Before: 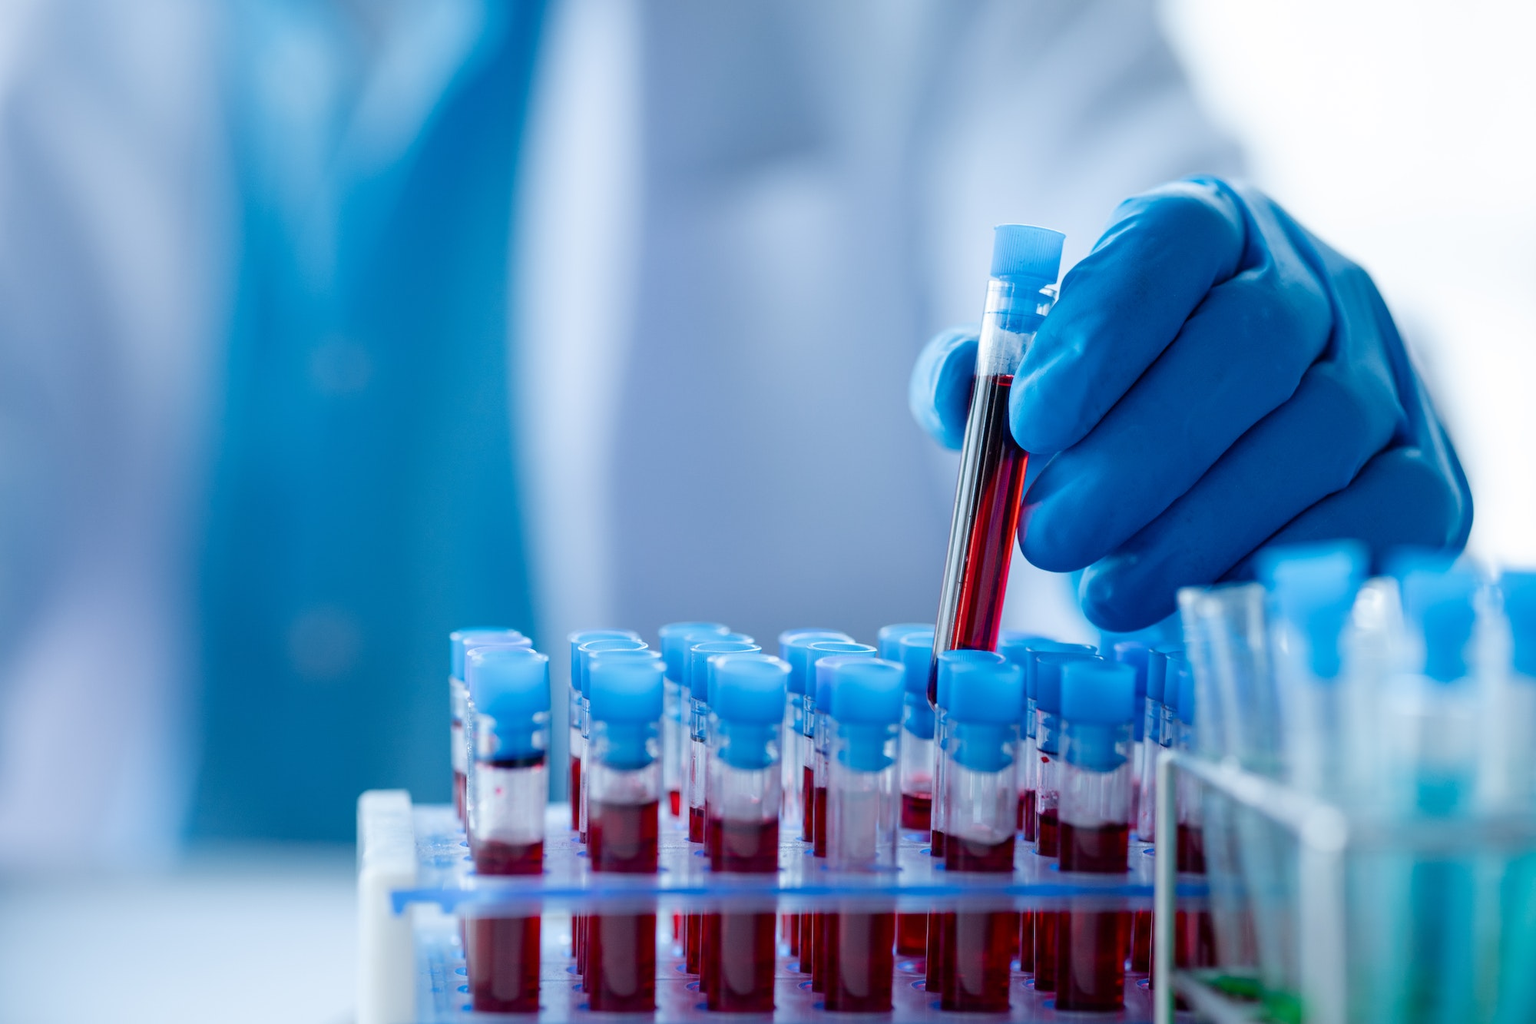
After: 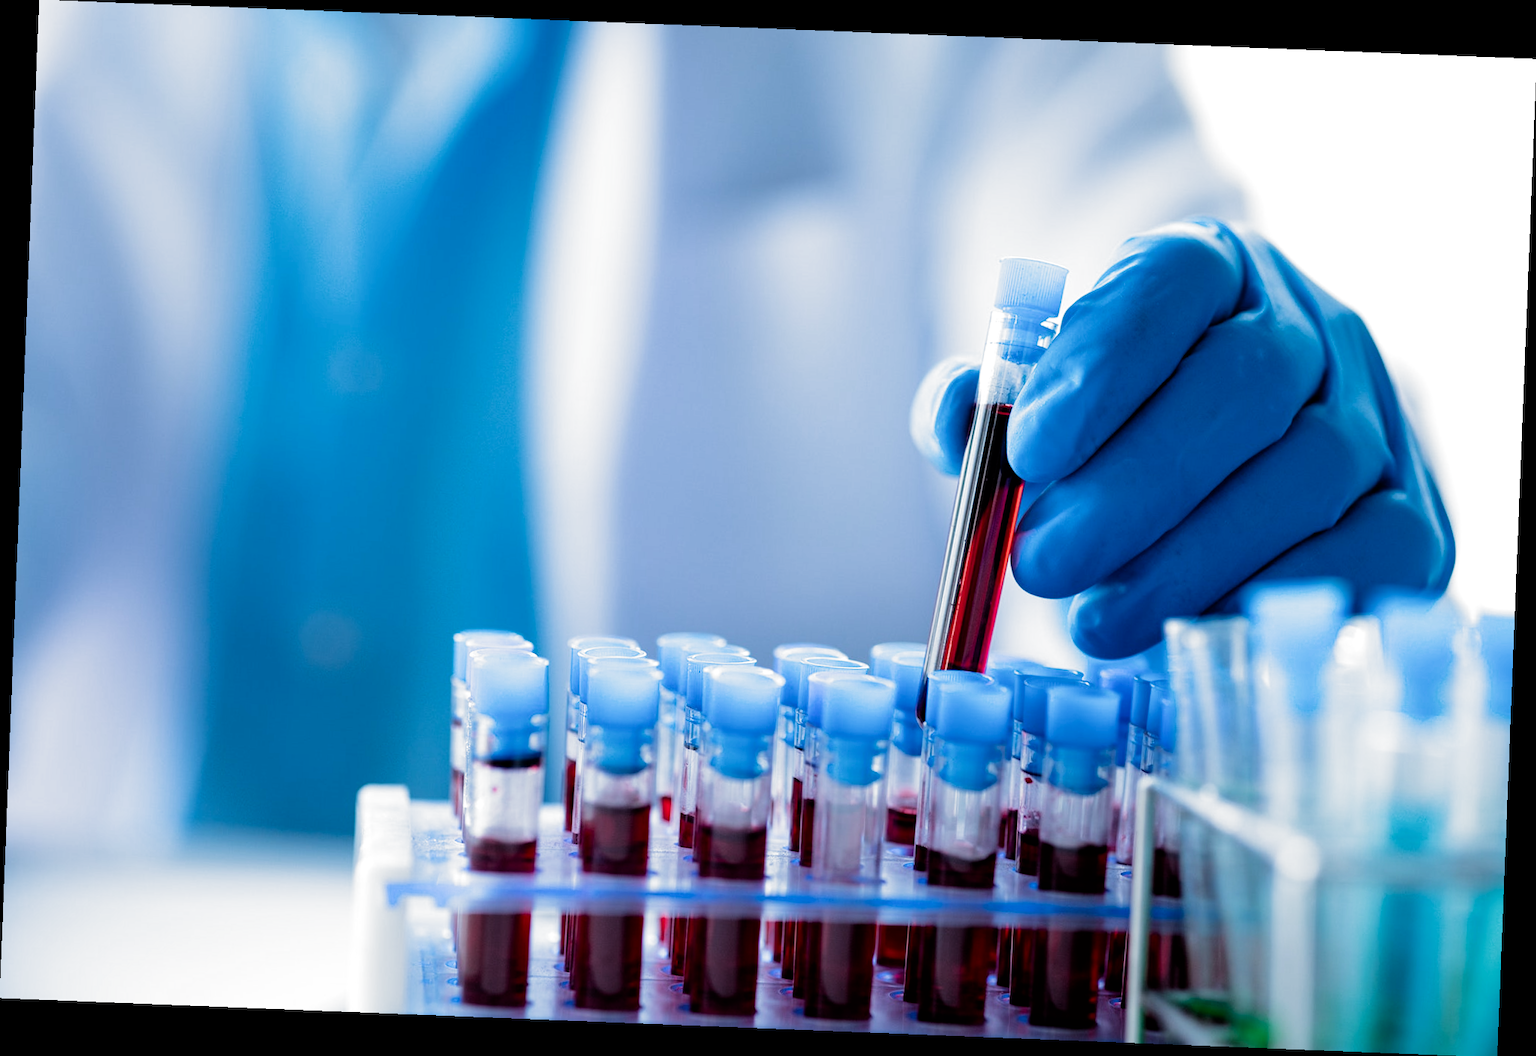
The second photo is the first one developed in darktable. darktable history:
color correction: saturation 1.11
filmic rgb: black relative exposure -8.2 EV, white relative exposure 2.2 EV, threshold 3 EV, hardness 7.11, latitude 75%, contrast 1.325, highlights saturation mix -2%, shadows ↔ highlights balance 30%, preserve chrominance RGB euclidean norm, color science v5 (2021), contrast in shadows safe, contrast in highlights safe, enable highlight reconstruction true
rotate and perspective: rotation 2.27°, automatic cropping off
